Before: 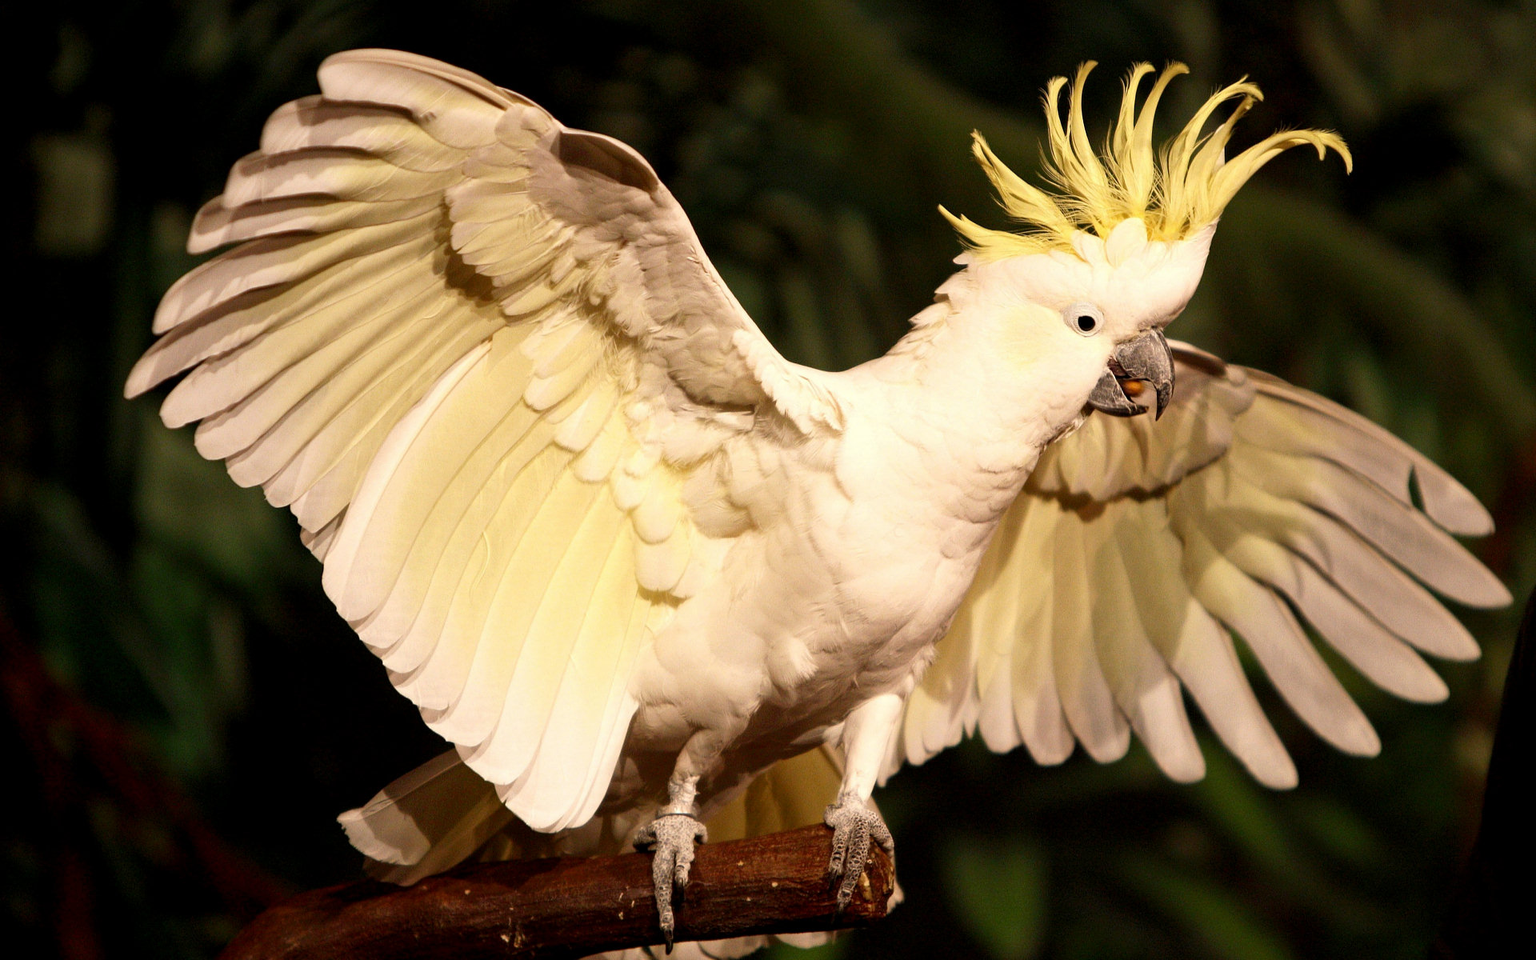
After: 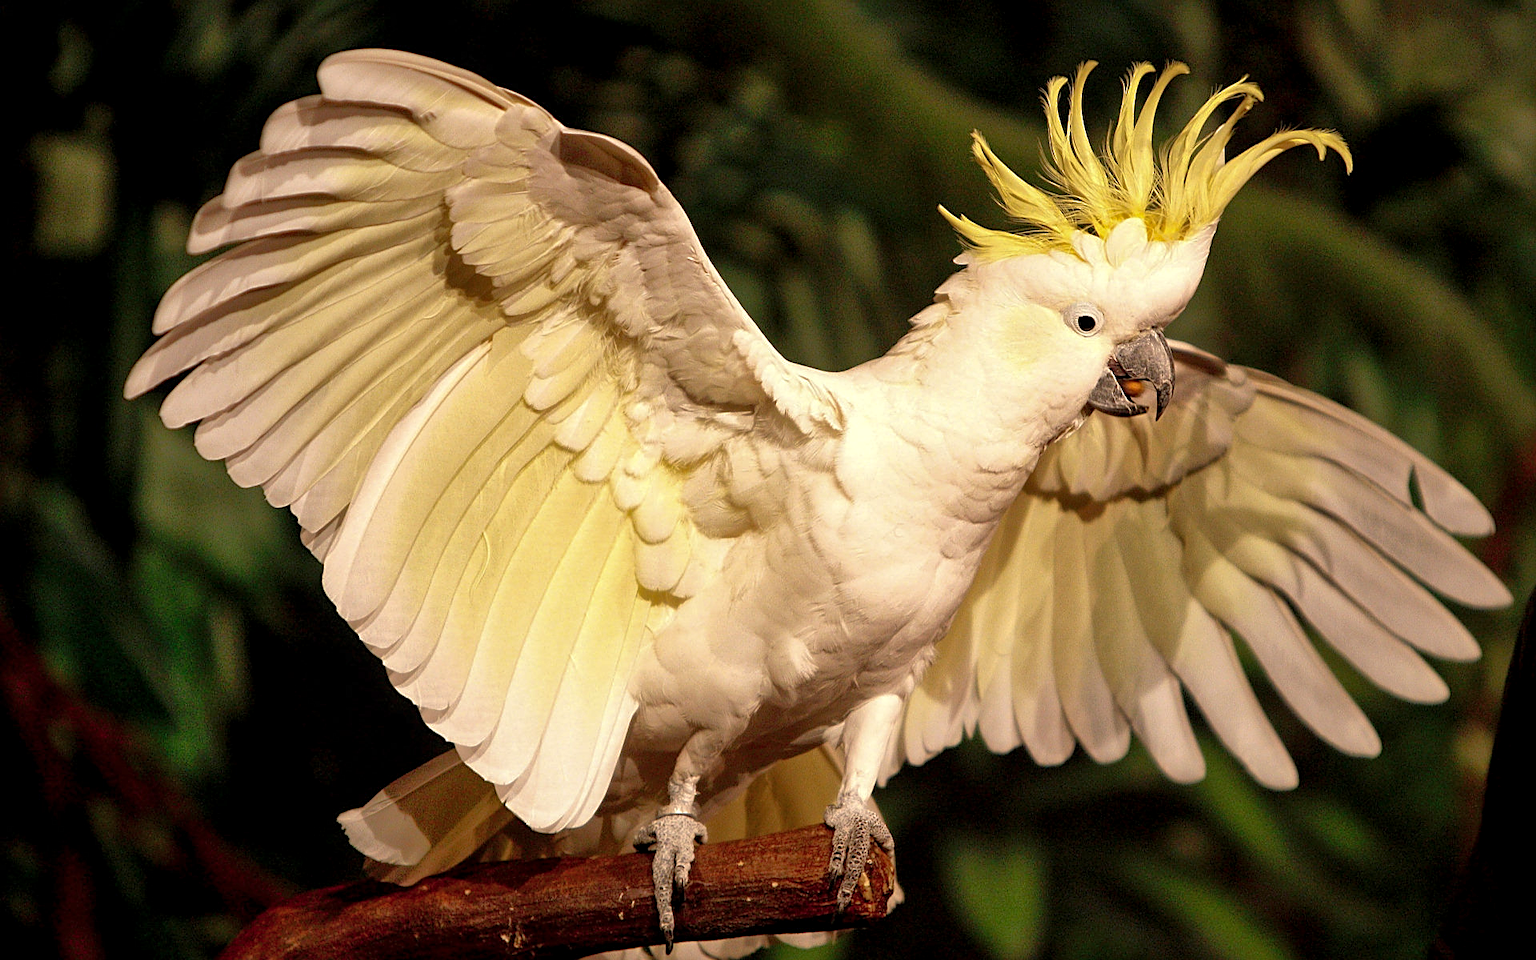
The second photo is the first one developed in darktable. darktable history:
shadows and highlights: on, module defaults
local contrast: highlights 102%, shadows 97%, detail 120%, midtone range 0.2
sharpen: on, module defaults
